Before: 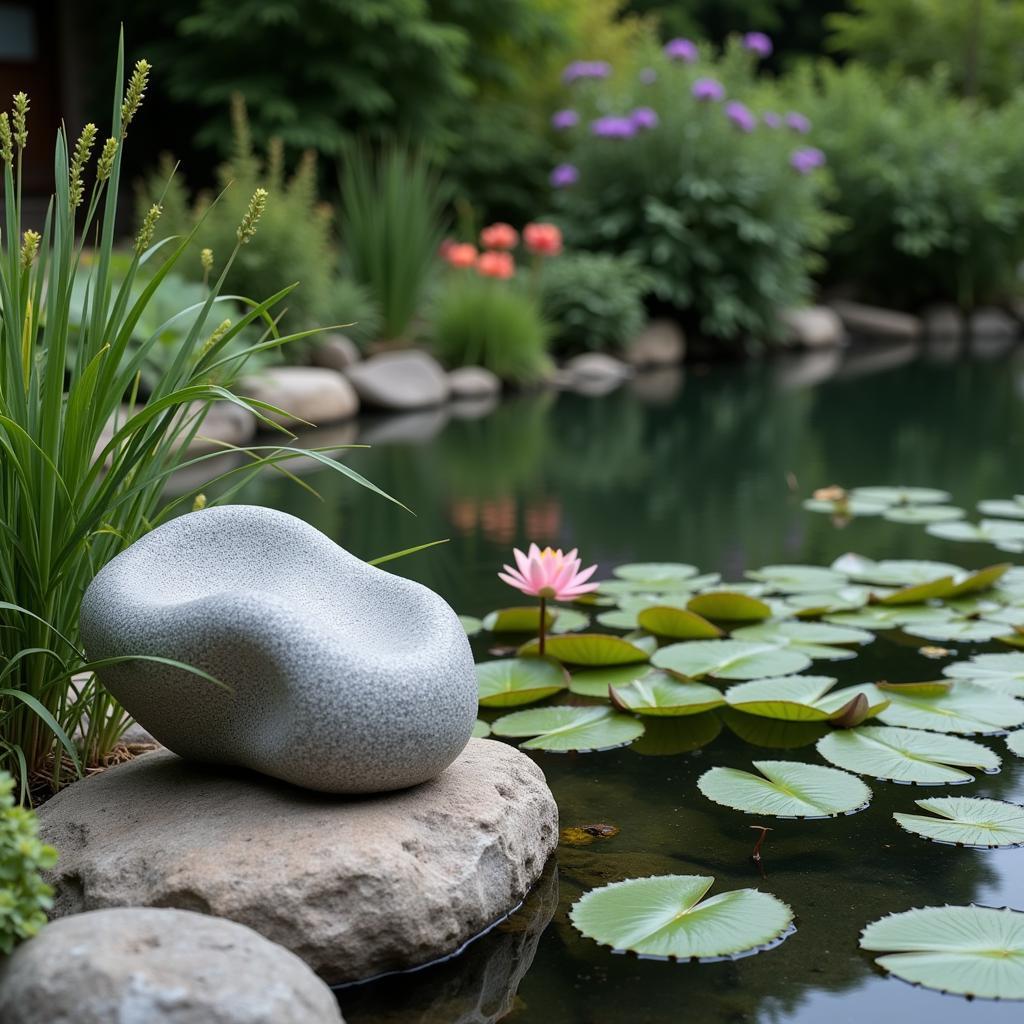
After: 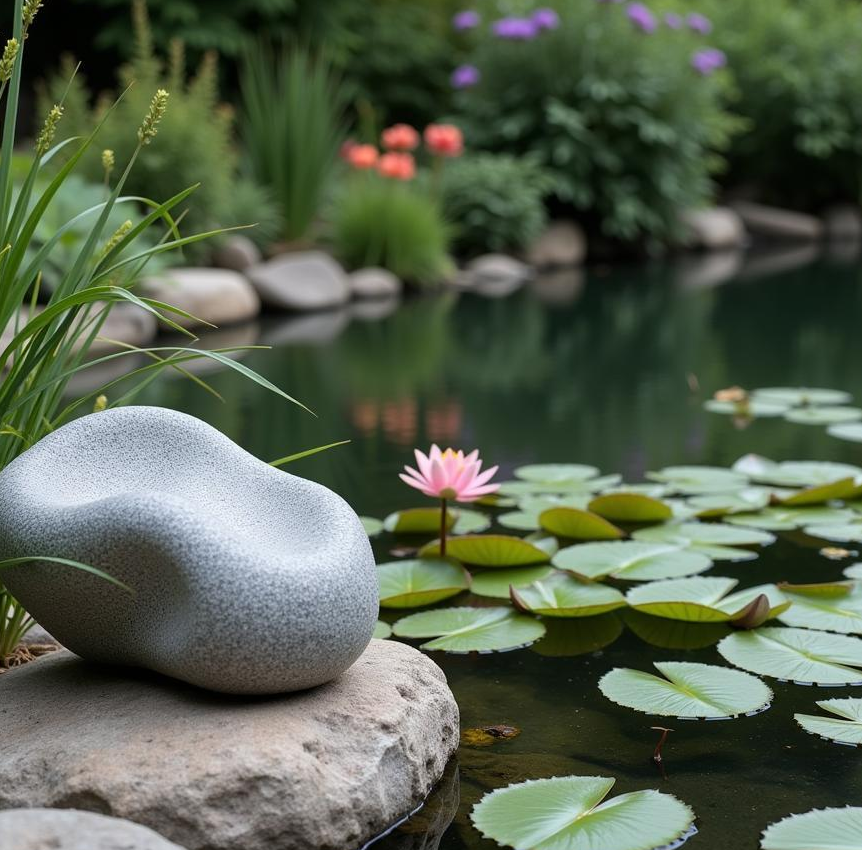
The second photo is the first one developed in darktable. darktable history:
crop and rotate: left 9.685%, top 9.694%, right 6.119%, bottom 7.219%
